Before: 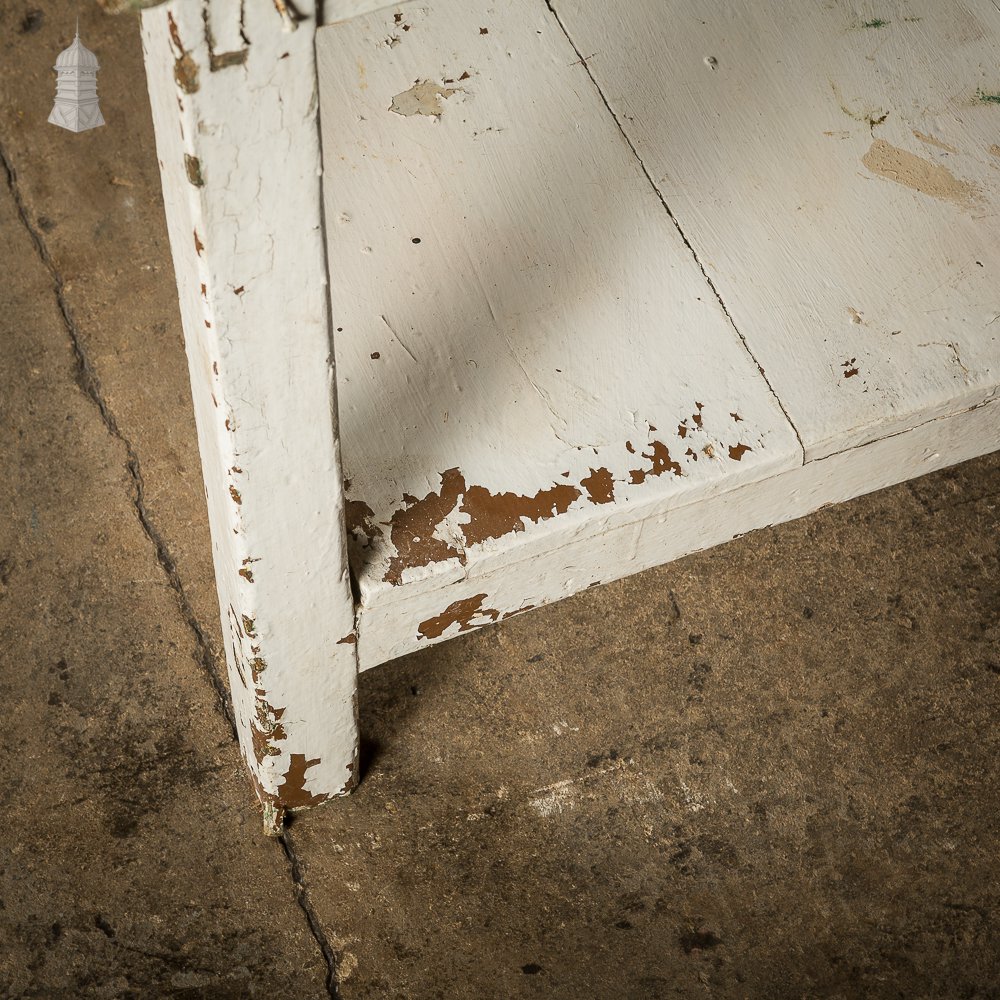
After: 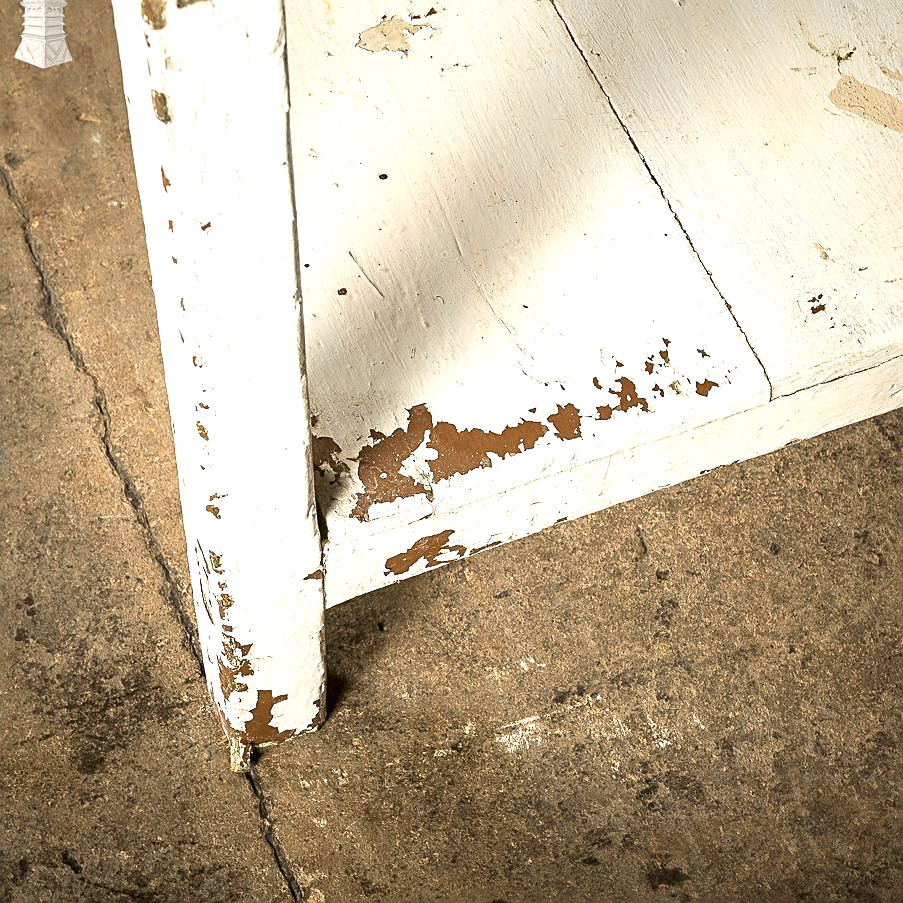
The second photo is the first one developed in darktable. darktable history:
exposure: black level correction 0, exposure 1 EV, compensate exposure bias true, compensate highlight preservation false
crop: left 3.305%, top 6.436%, right 6.389%, bottom 3.258%
sharpen: on, module defaults
